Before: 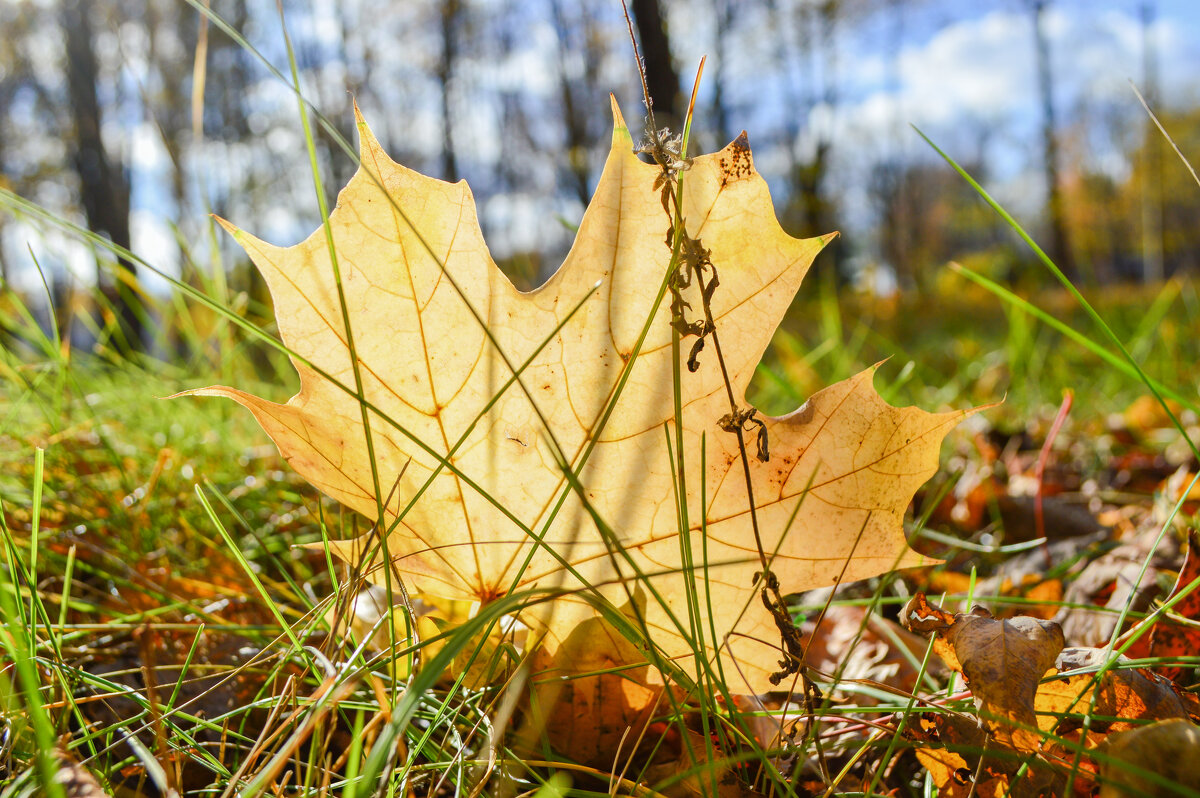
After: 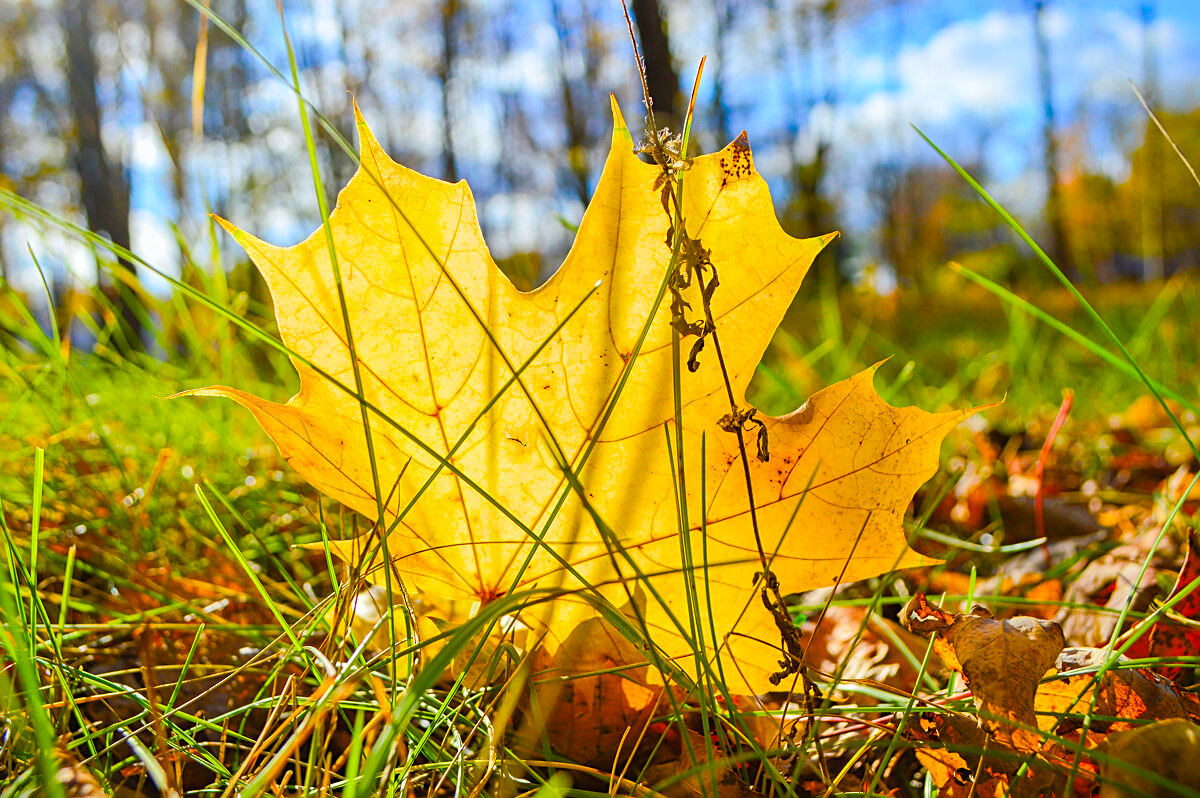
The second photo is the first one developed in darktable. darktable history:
color balance rgb: linear chroma grading › shadows 9.957%, linear chroma grading › highlights 10.974%, linear chroma grading › global chroma 14.593%, linear chroma grading › mid-tones 14.667%, perceptual saturation grading › global saturation 30.804%, global vibrance 9.262%
exposure: compensate highlight preservation false
contrast brightness saturation: contrast 0.032, brightness 0.06, saturation 0.125
vignetting: fall-off start 91.55%, brightness -0.39, saturation 0.005
sharpen: on, module defaults
